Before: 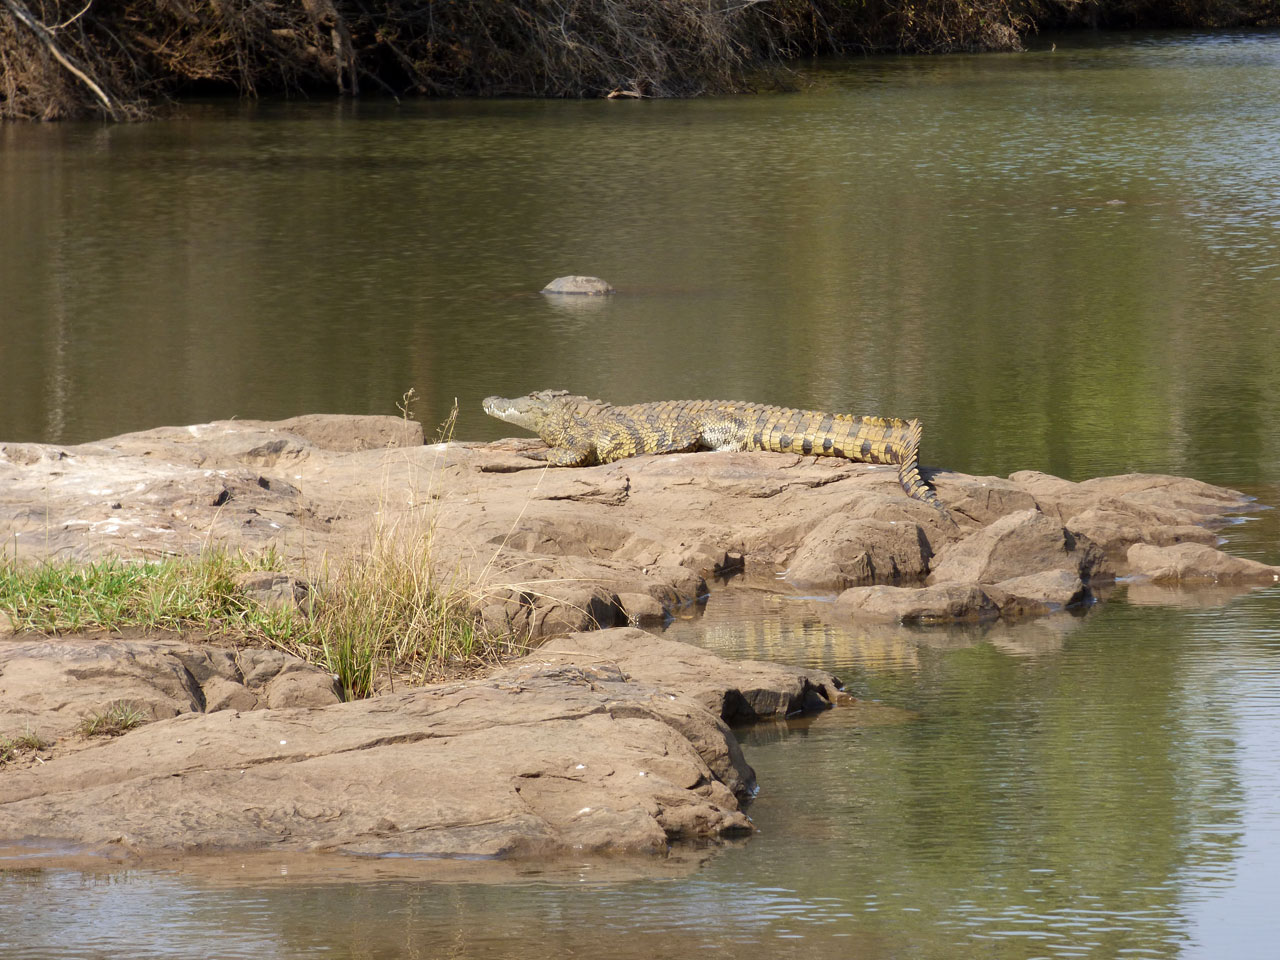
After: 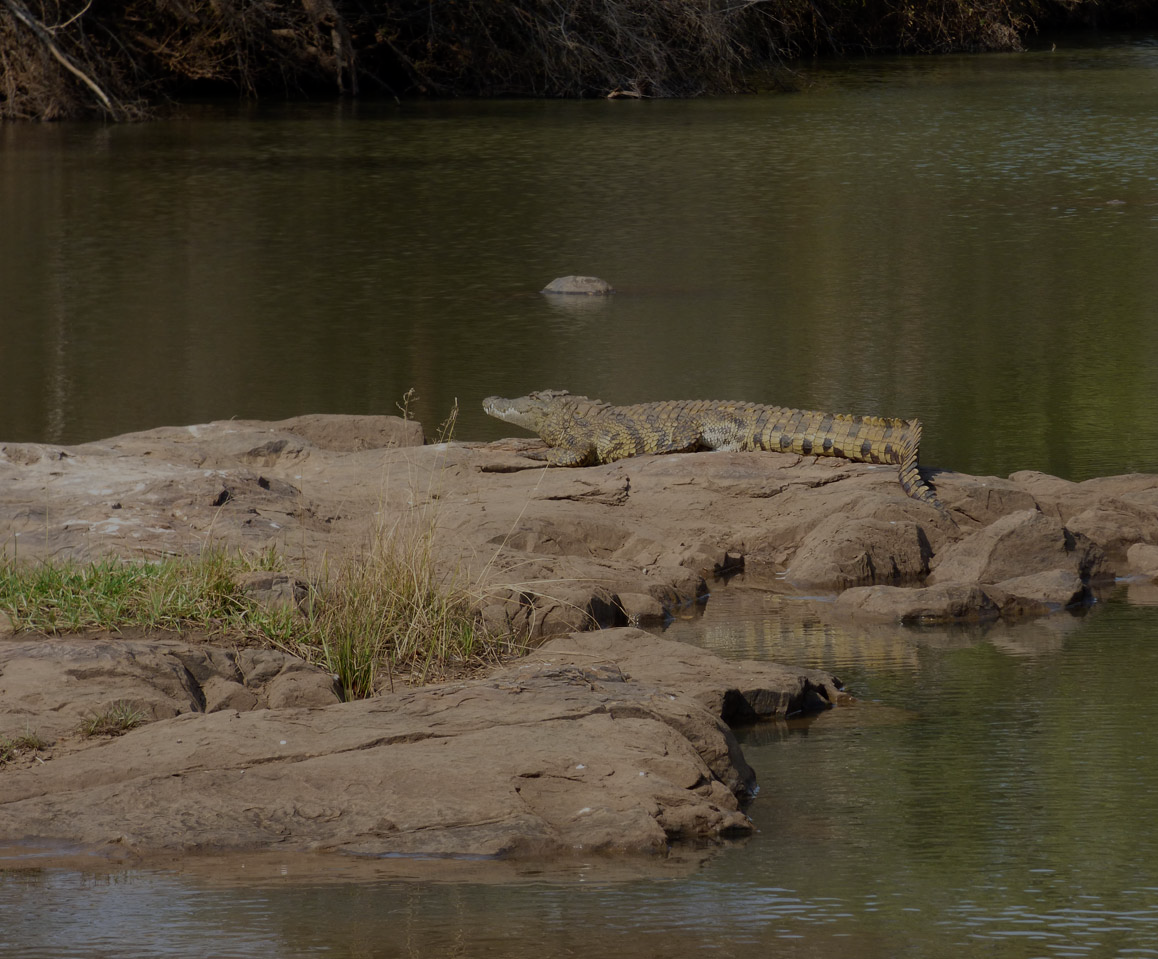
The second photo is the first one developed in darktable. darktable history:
crop: right 9.509%, bottom 0.031%
exposure: exposure -1.468 EV, compensate highlight preservation false
